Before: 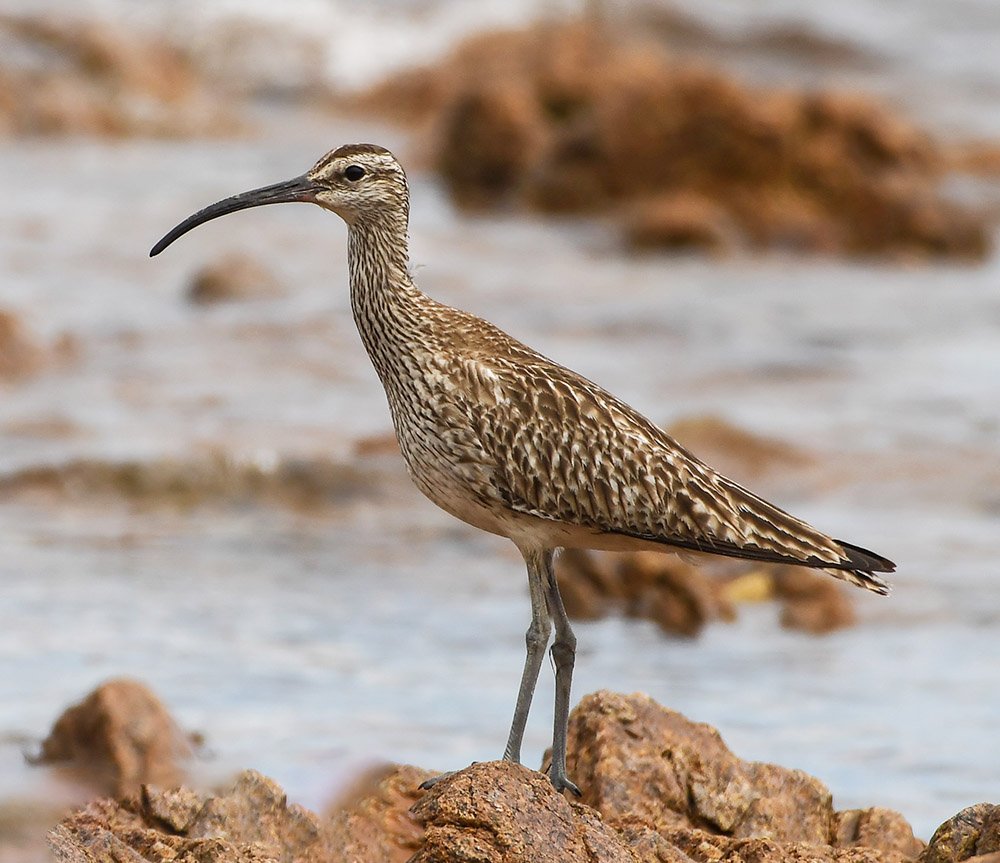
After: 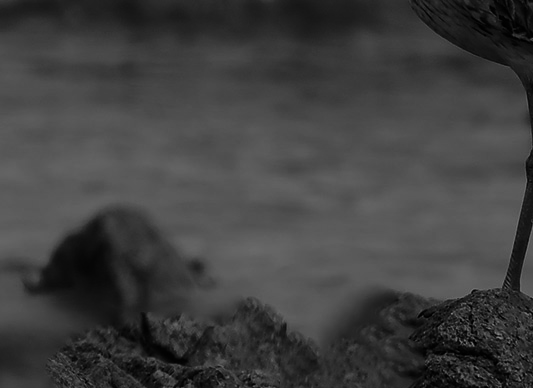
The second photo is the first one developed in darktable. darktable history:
contrast brightness saturation: contrast 0.02, brightness -1, saturation -1
color balance rgb: shadows lift › chroma 1%, shadows lift › hue 113°, highlights gain › chroma 0.2%, highlights gain › hue 333°, perceptual saturation grading › global saturation 20%, perceptual saturation grading › highlights -50%, perceptual saturation grading › shadows 25%, contrast -30%
exposure: exposure 0.081 EV, compensate highlight preservation false
crop and rotate: top 54.778%, right 46.61%, bottom 0.159%
